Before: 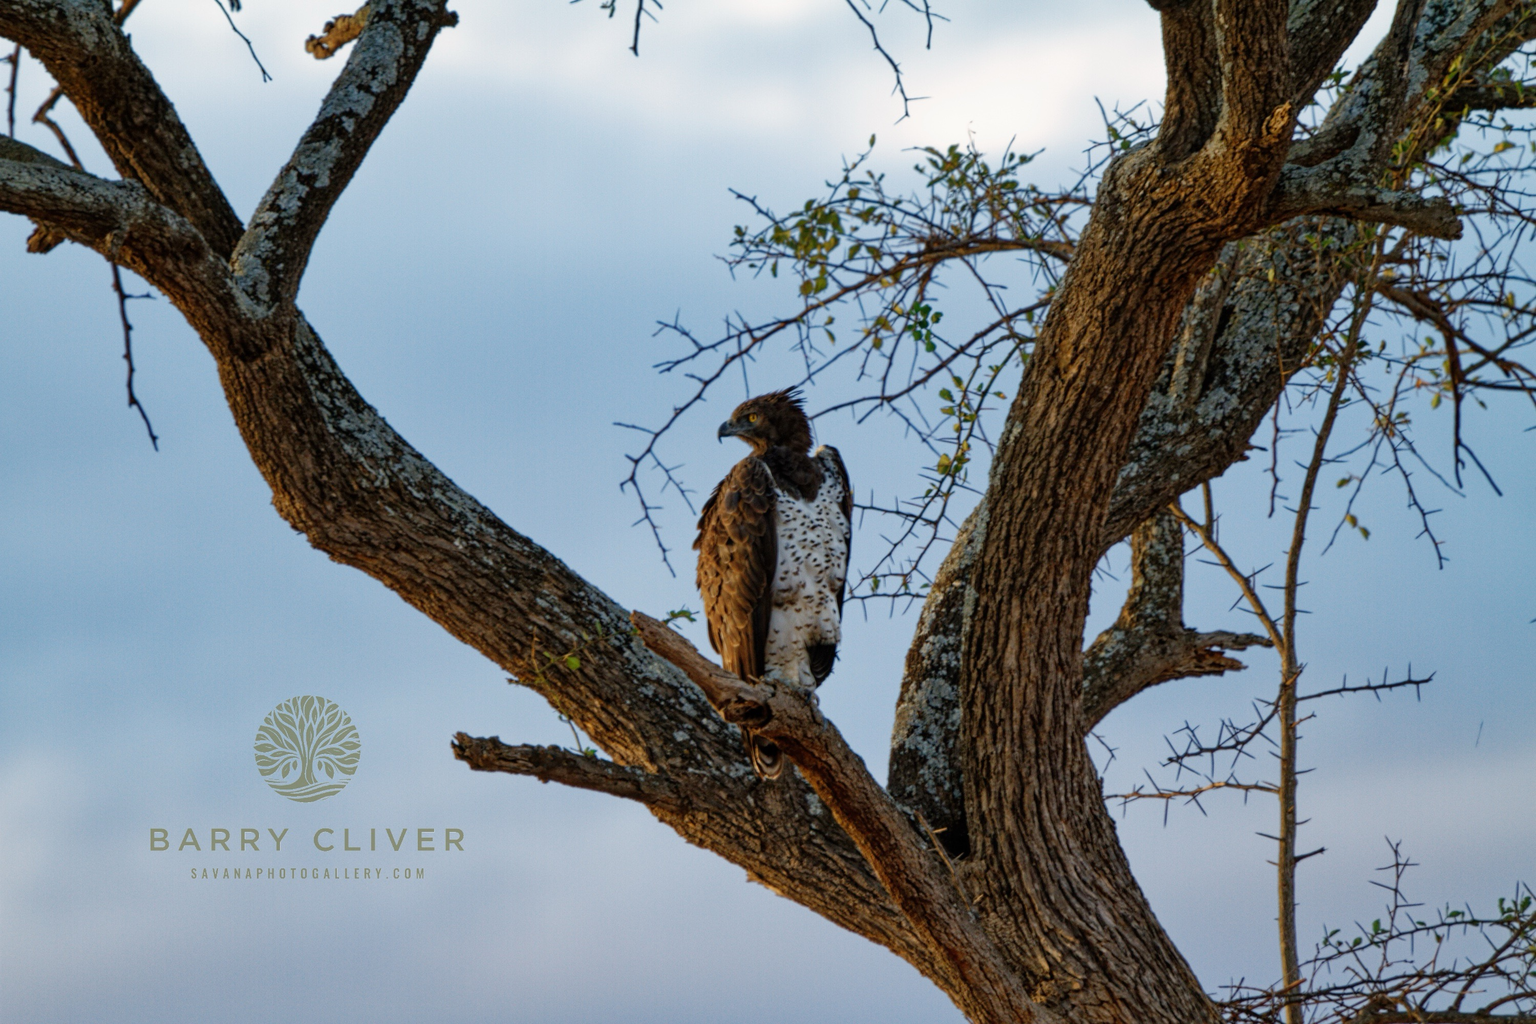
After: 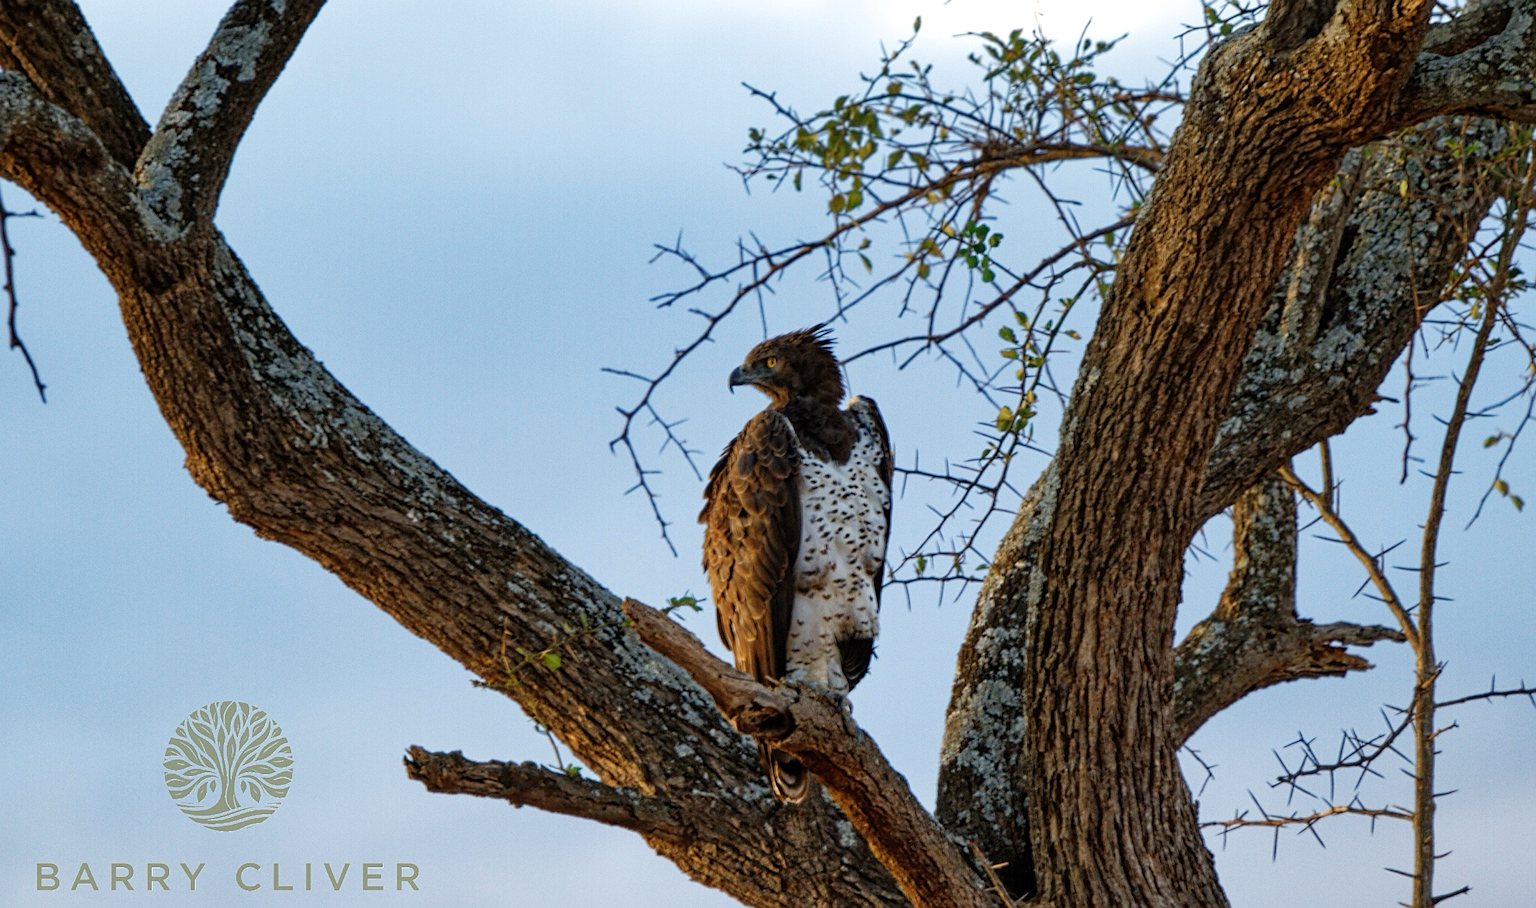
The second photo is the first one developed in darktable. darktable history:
exposure: exposure 0.3 EV, compensate highlight preservation false
crop: left 7.856%, top 11.836%, right 10.12%, bottom 15.387%
sharpen: on, module defaults
